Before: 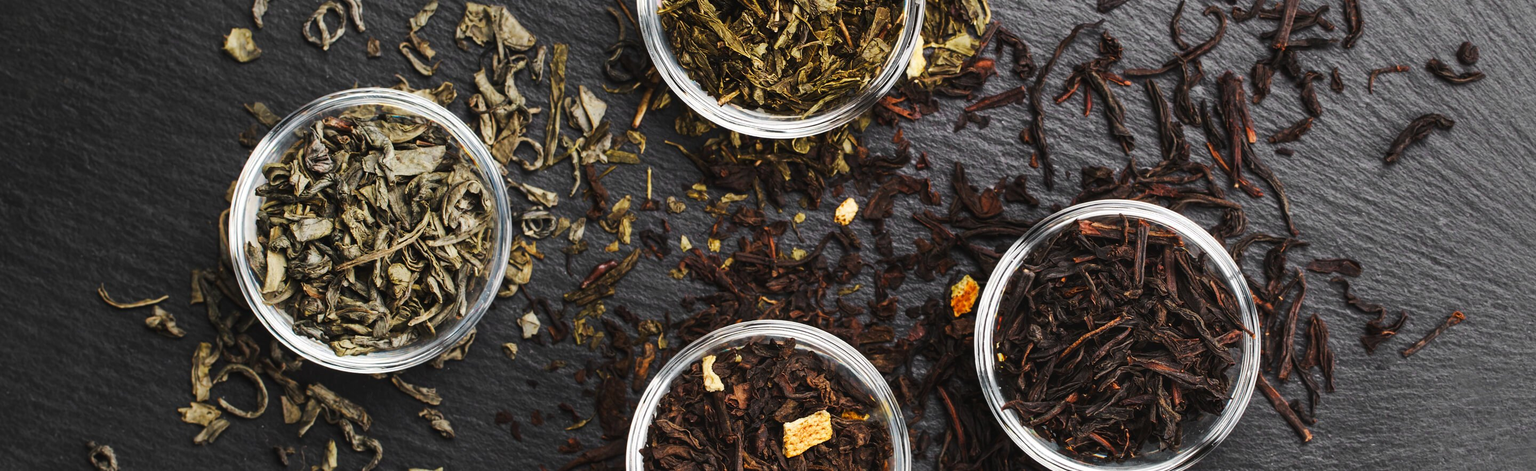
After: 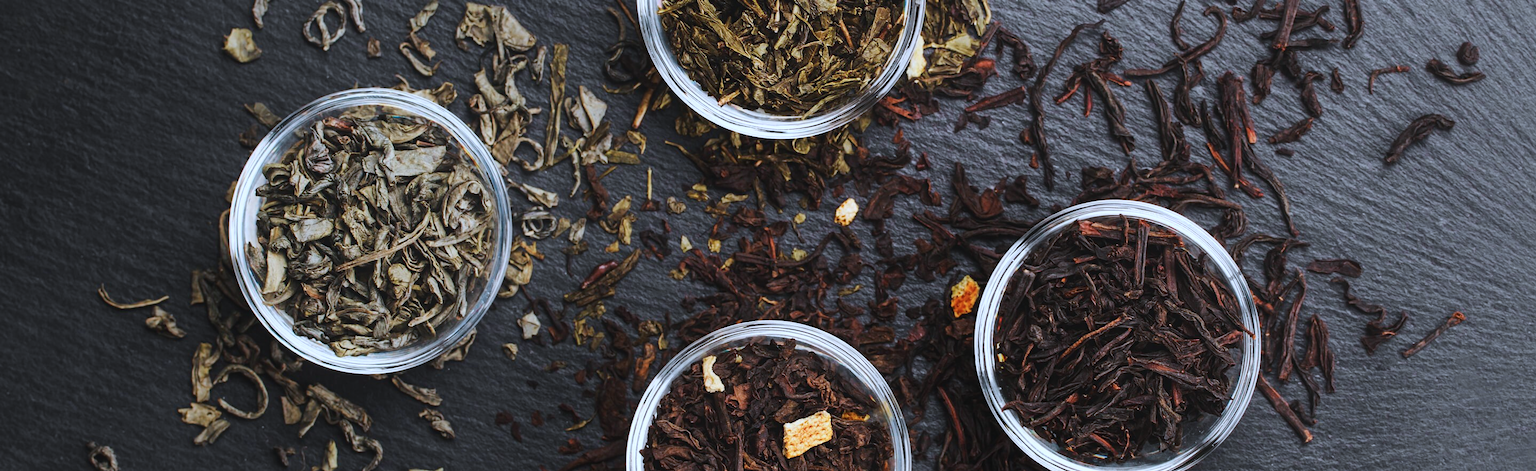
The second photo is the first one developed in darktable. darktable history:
color correction: highlights a* -2.24, highlights b* -18.1
contrast equalizer: y [[0.439, 0.44, 0.442, 0.457, 0.493, 0.498], [0.5 ×6], [0.5 ×6], [0 ×6], [0 ×6]], mix 0.59
